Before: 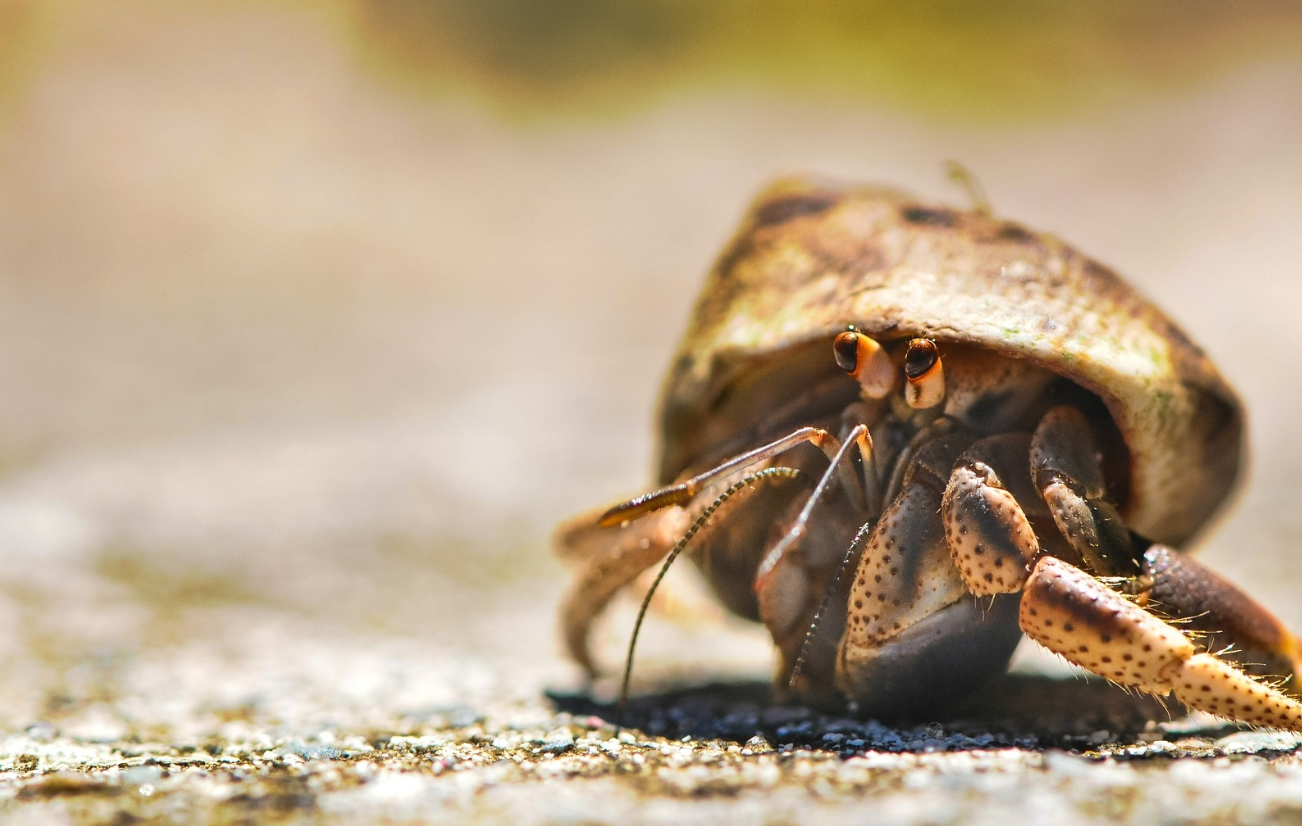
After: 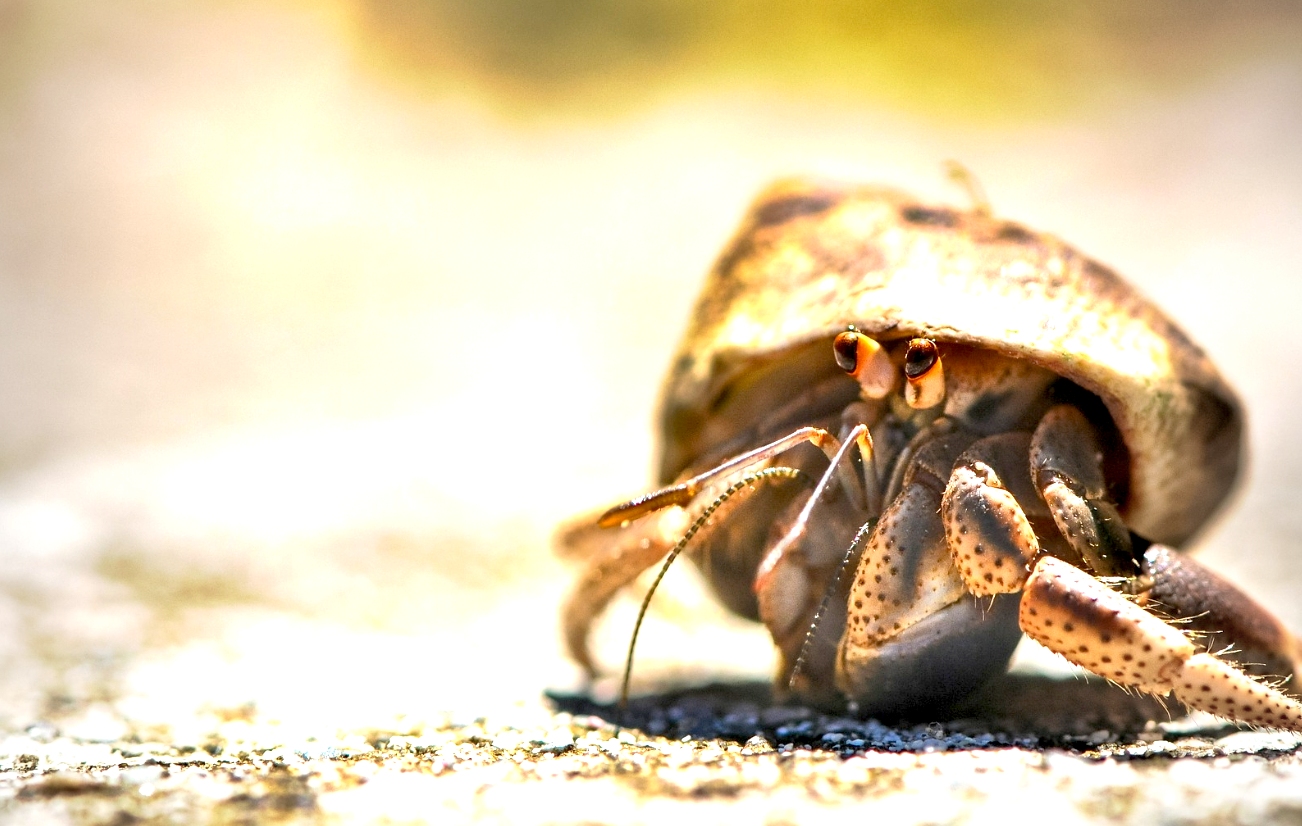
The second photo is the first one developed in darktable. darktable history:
exposure: black level correction 0.01, exposure 1 EV, compensate highlight preservation false
vignetting: fall-off start 97%, fall-off radius 100%, width/height ratio 0.609, unbound false
